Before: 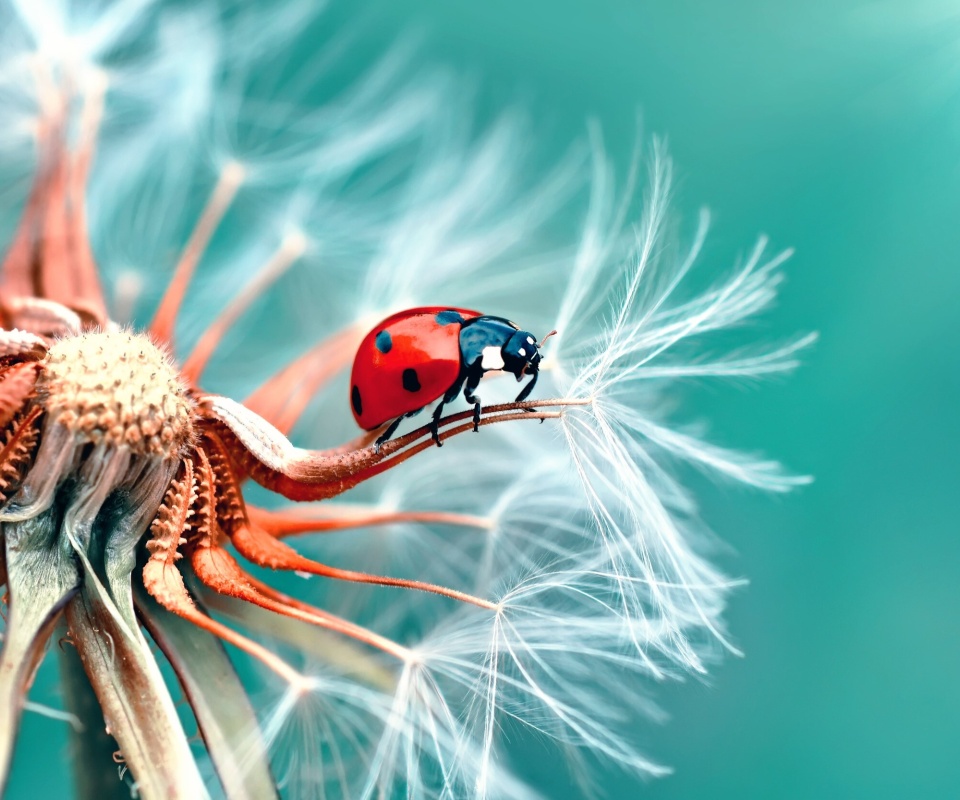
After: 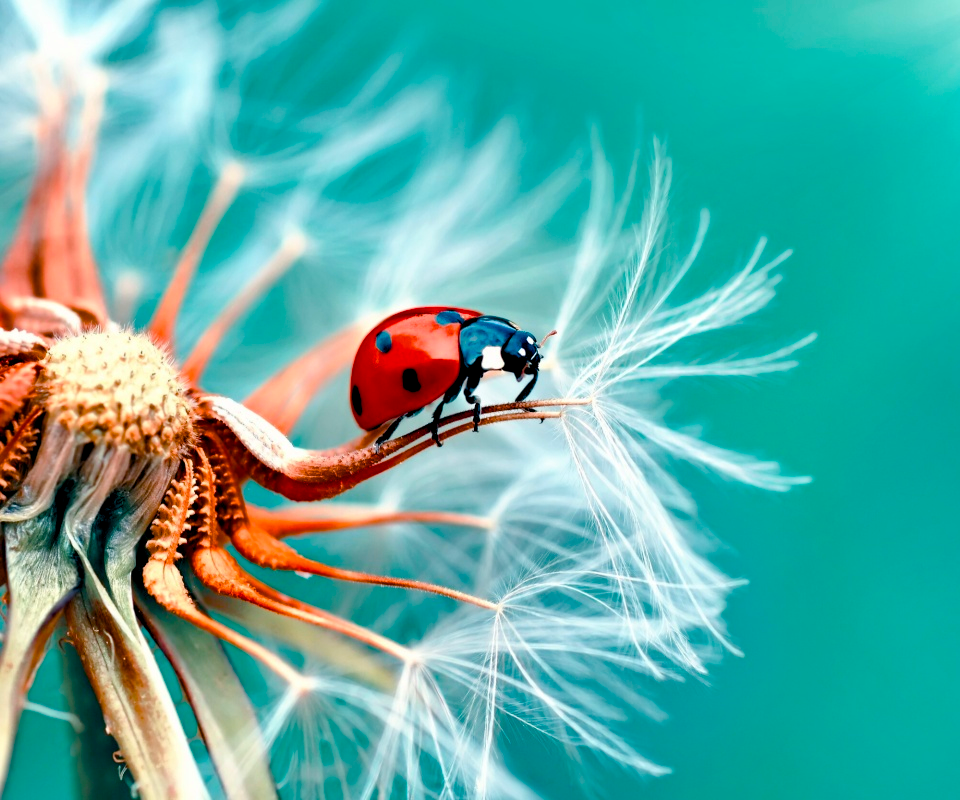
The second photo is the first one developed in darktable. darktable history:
color balance rgb: global offset › luminance -0.507%, perceptual saturation grading › global saturation 40.419%, perceptual saturation grading › highlights -25.228%, perceptual saturation grading › mid-tones 35.031%, perceptual saturation grading › shadows 35.493%, global vibrance 20%
